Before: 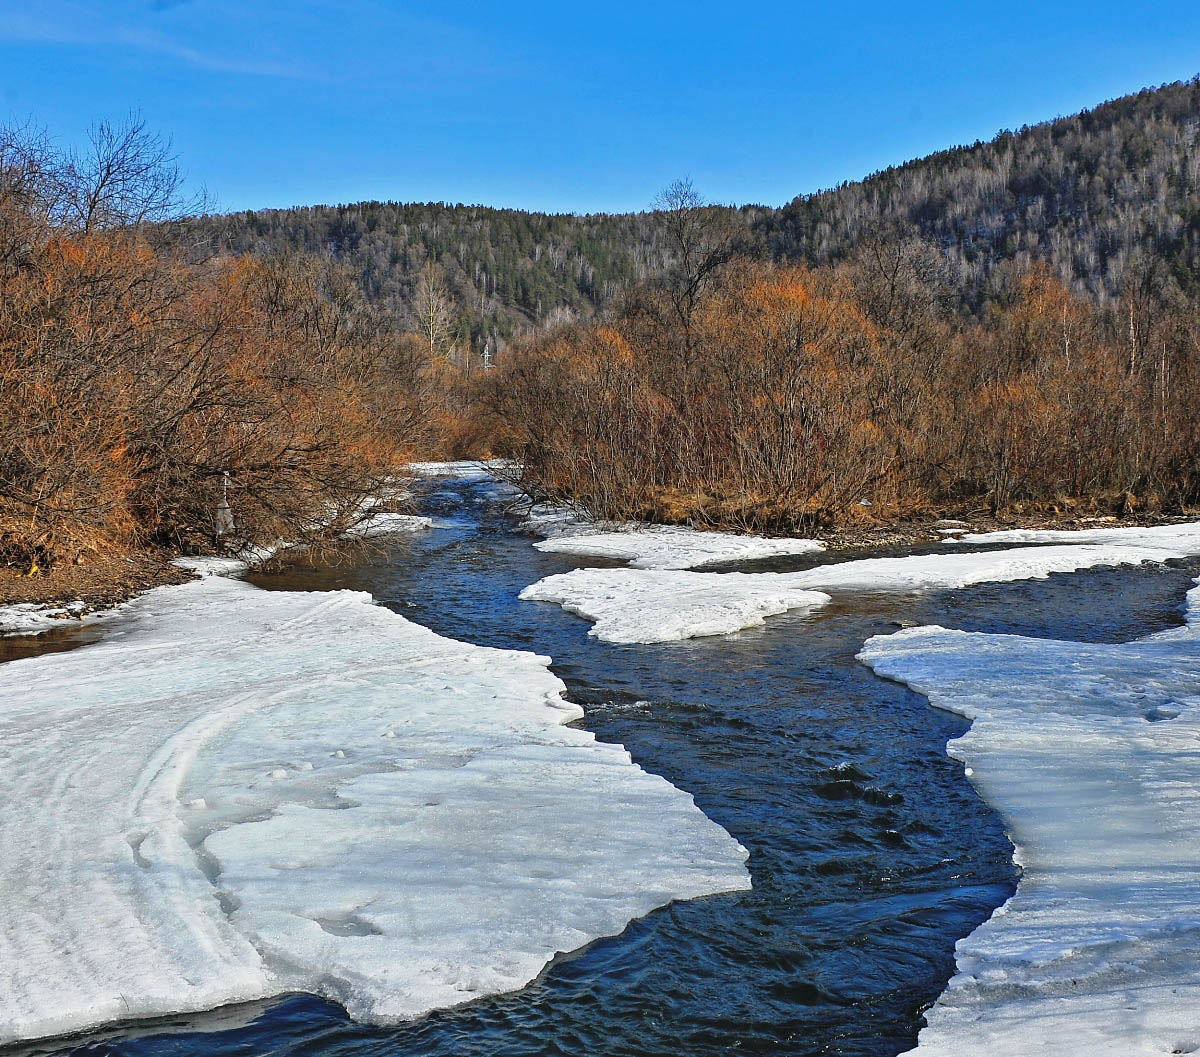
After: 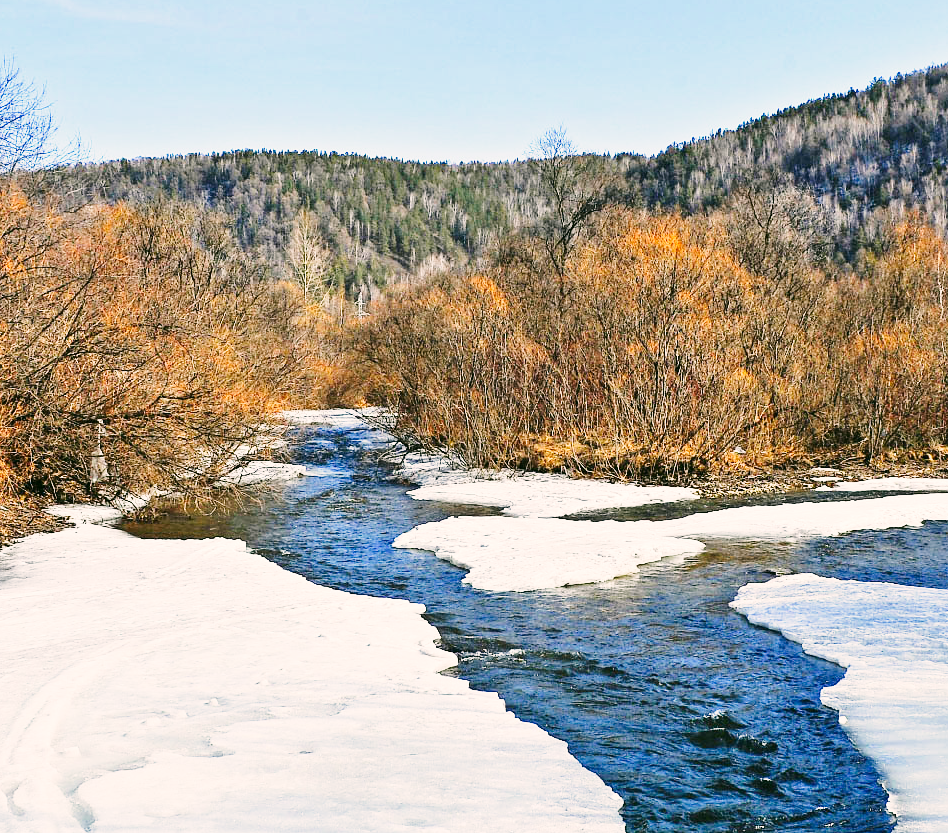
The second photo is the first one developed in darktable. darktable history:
color correction: highlights a* 4.37, highlights b* 4.97, shadows a* -7.35, shadows b* 5.01
crop and rotate: left 10.514%, top 4.976%, right 10.451%, bottom 16.139%
tone curve: curves: ch0 [(0, 0) (0.003, 0.003) (0.011, 0.012) (0.025, 0.027) (0.044, 0.048) (0.069, 0.074) (0.1, 0.117) (0.136, 0.177) (0.177, 0.246) (0.224, 0.324) (0.277, 0.422) (0.335, 0.531) (0.399, 0.633) (0.468, 0.733) (0.543, 0.824) (0.623, 0.895) (0.709, 0.938) (0.801, 0.961) (0.898, 0.98) (1, 1)], preserve colors none
